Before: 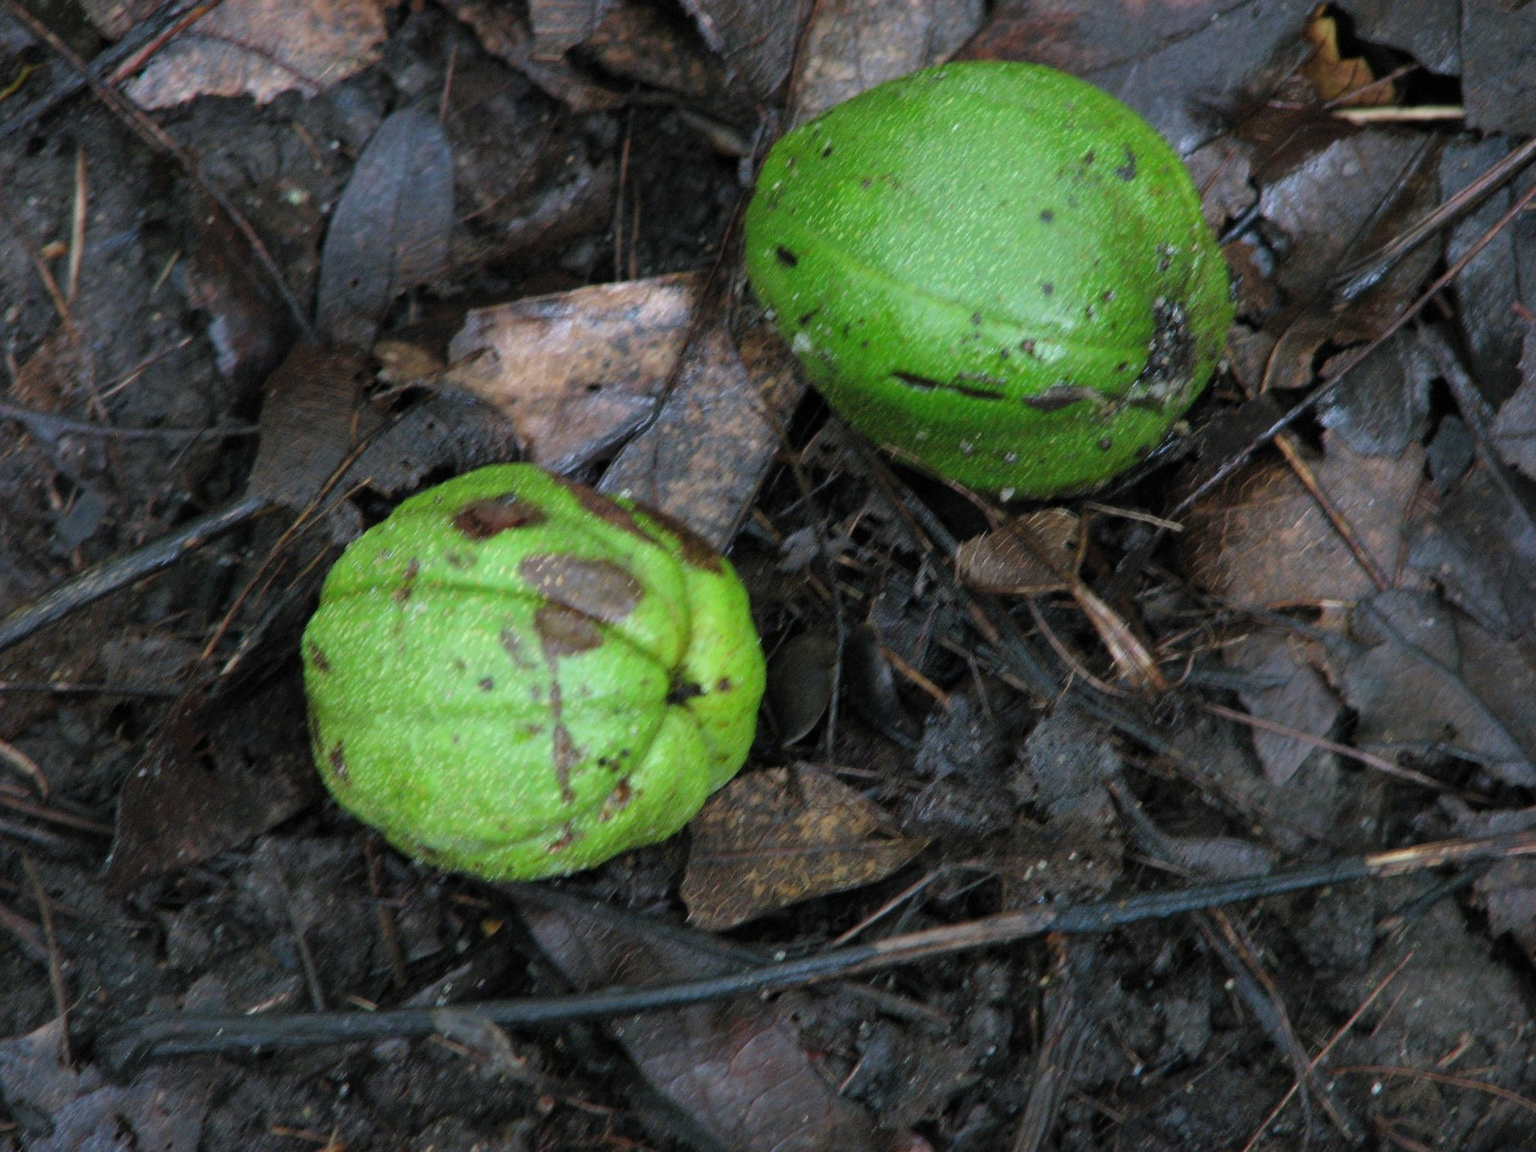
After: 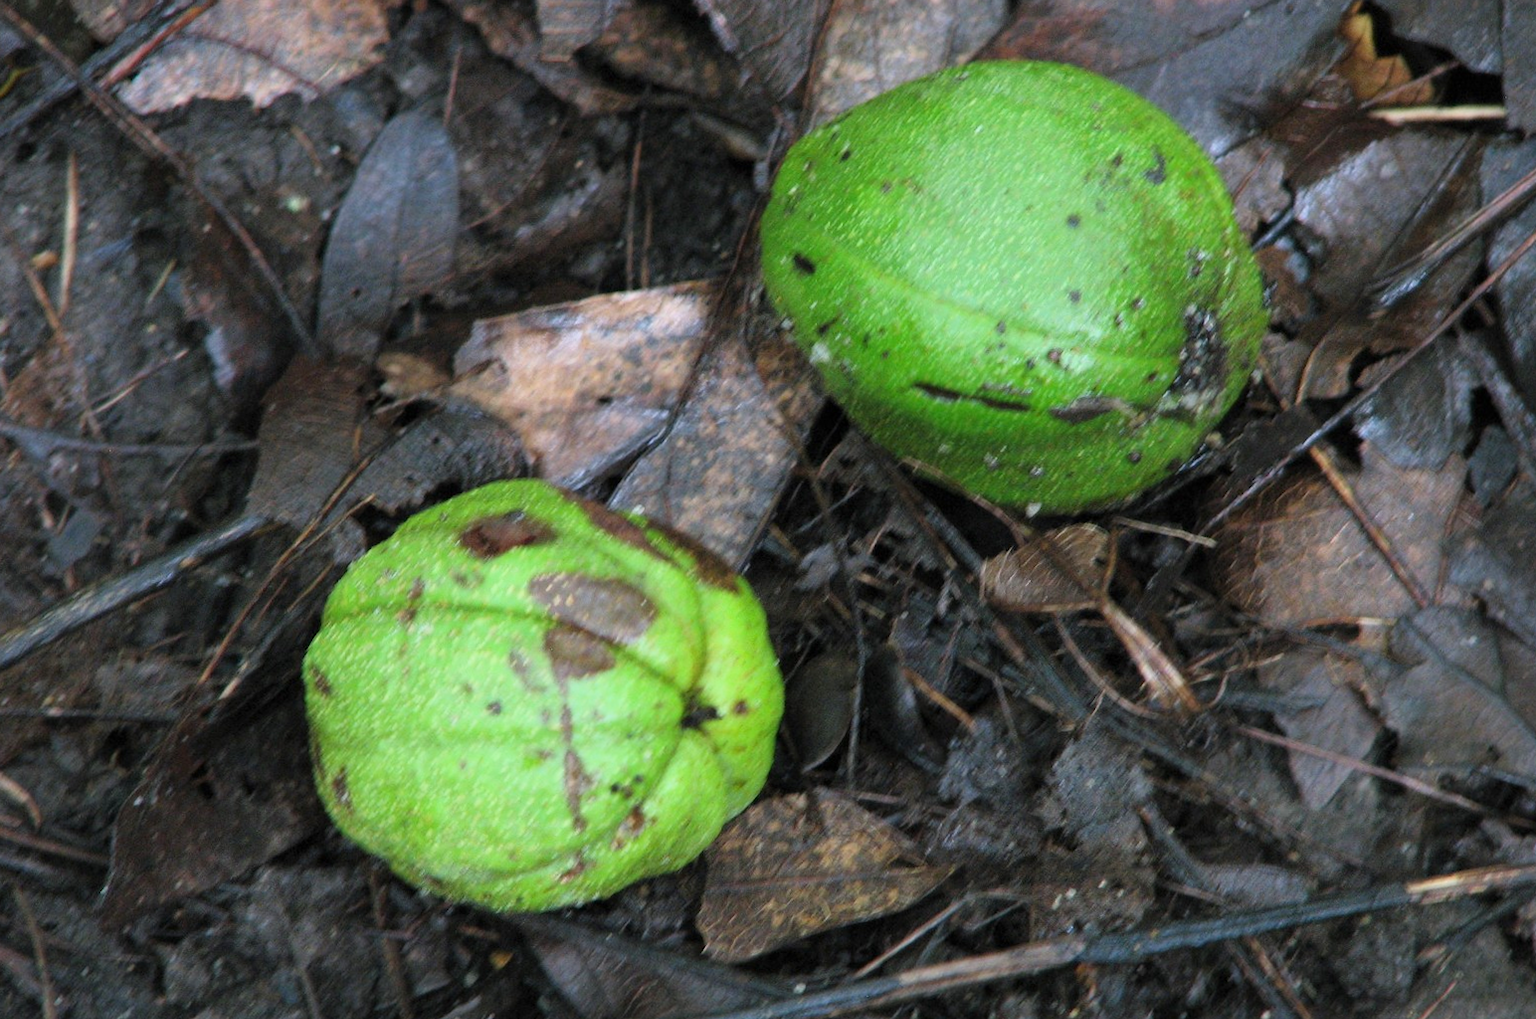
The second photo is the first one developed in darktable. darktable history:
tone equalizer: on, module defaults
crop and rotate: angle 0.204°, left 0.442%, right 2.557%, bottom 14.117%
base curve: curves: ch0 [(0, 0) (0.088, 0.125) (0.176, 0.251) (0.354, 0.501) (0.613, 0.749) (1, 0.877)]
